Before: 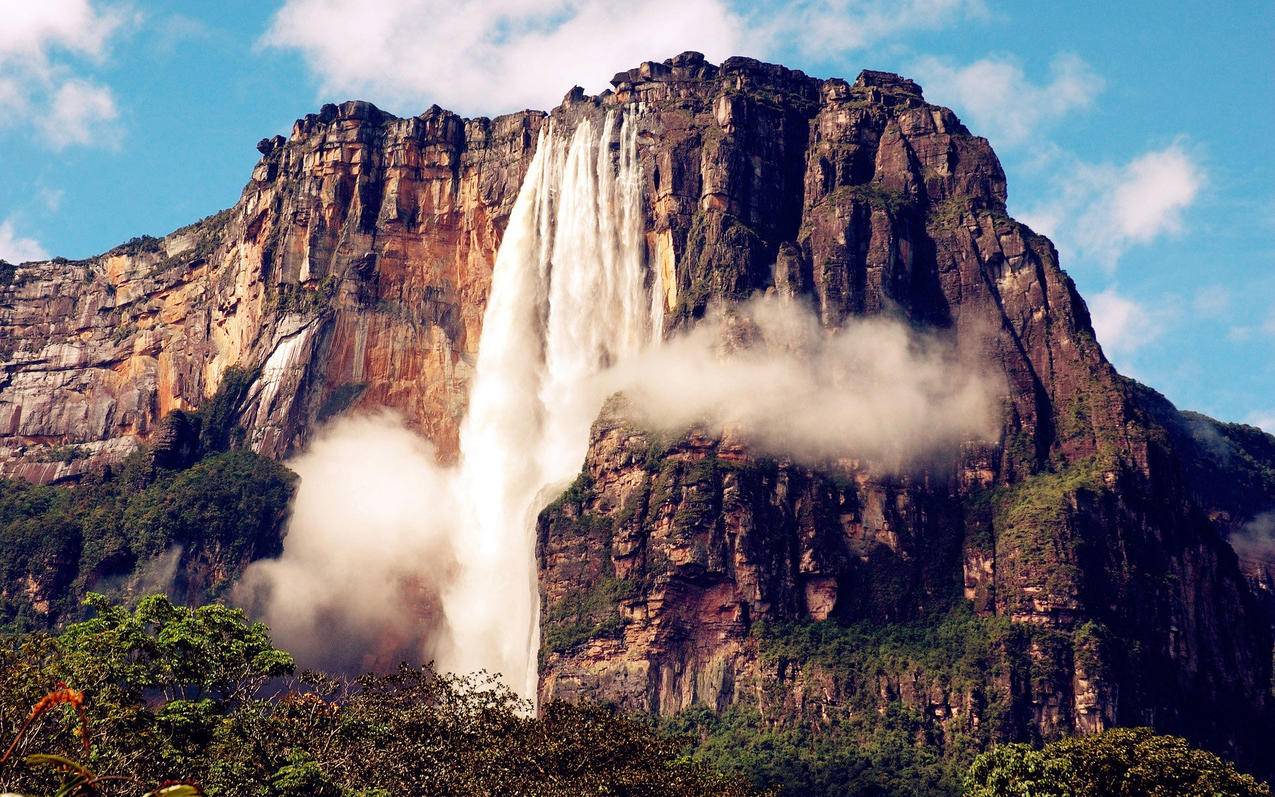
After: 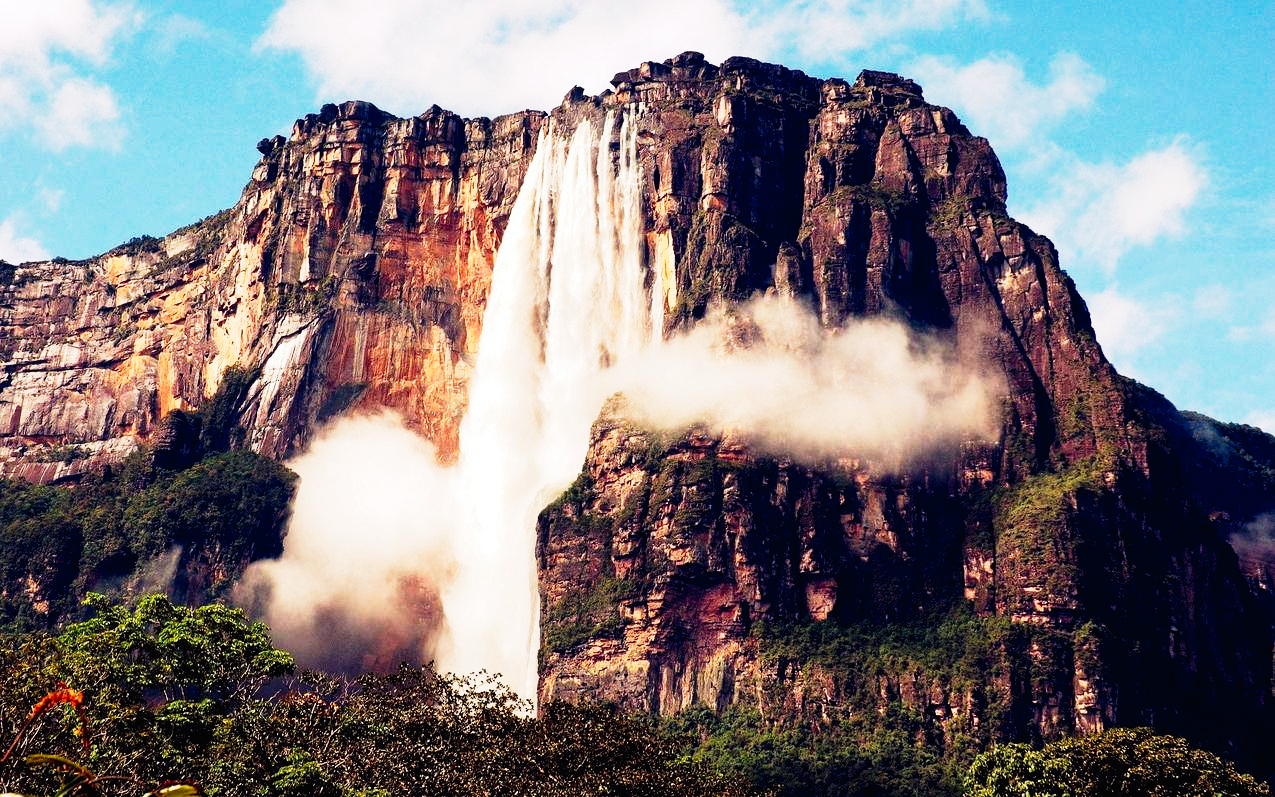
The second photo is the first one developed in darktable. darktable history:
tone curve: curves: ch0 [(0.016, 0.011) (0.084, 0.026) (0.469, 0.508) (0.721, 0.862) (1, 1)], preserve colors none
